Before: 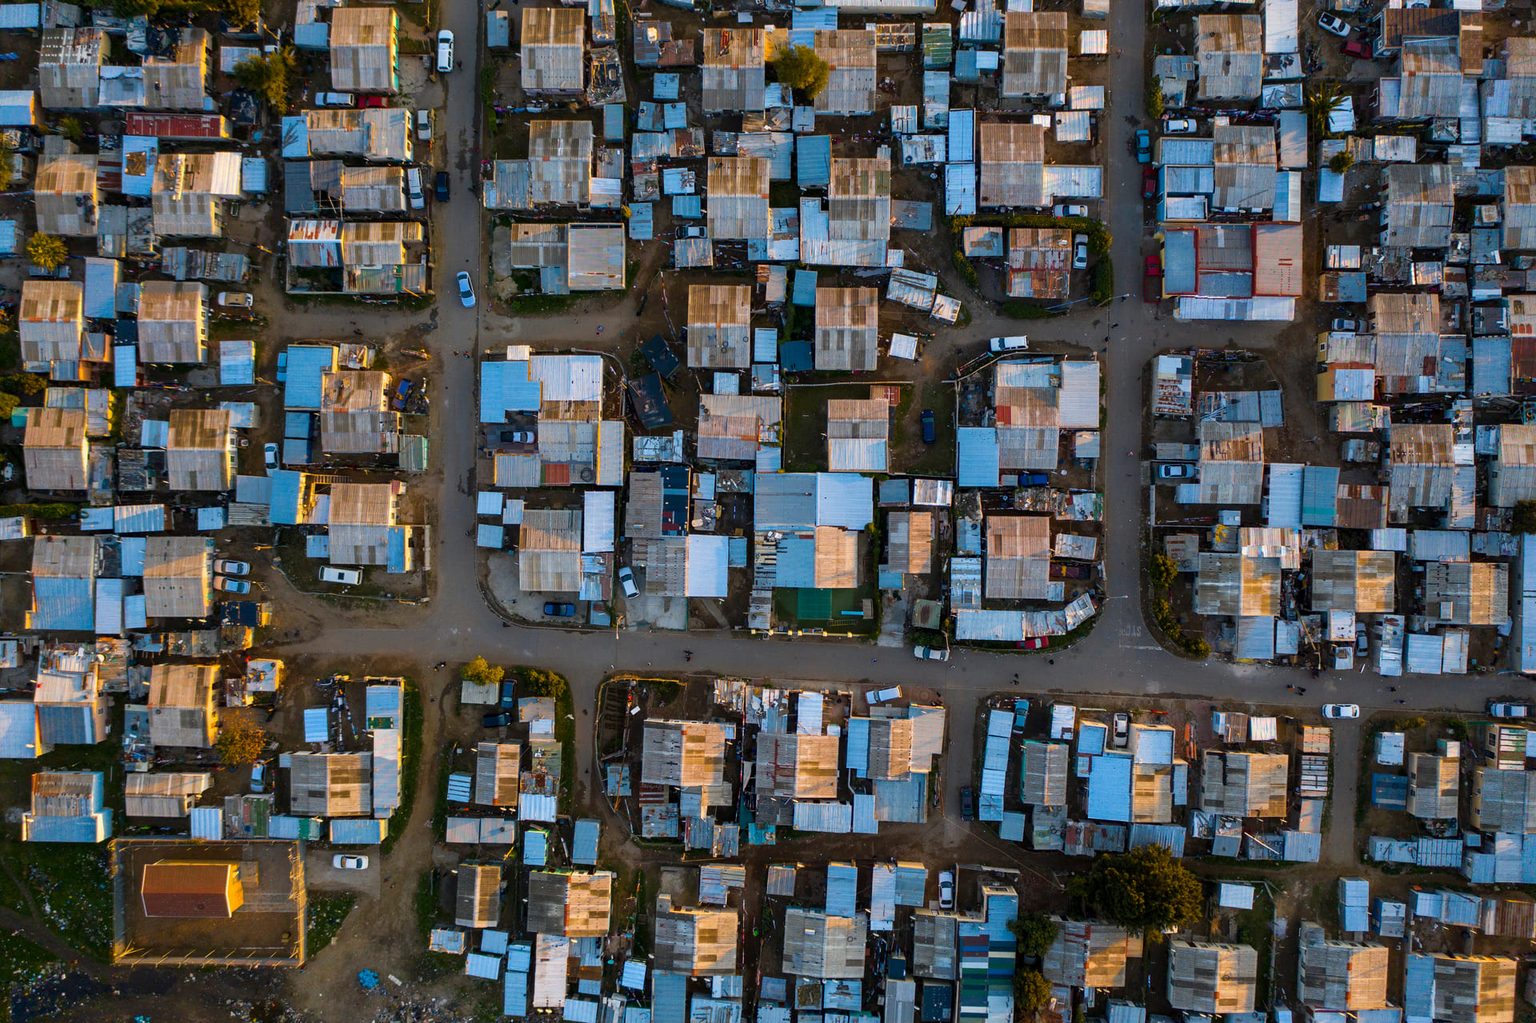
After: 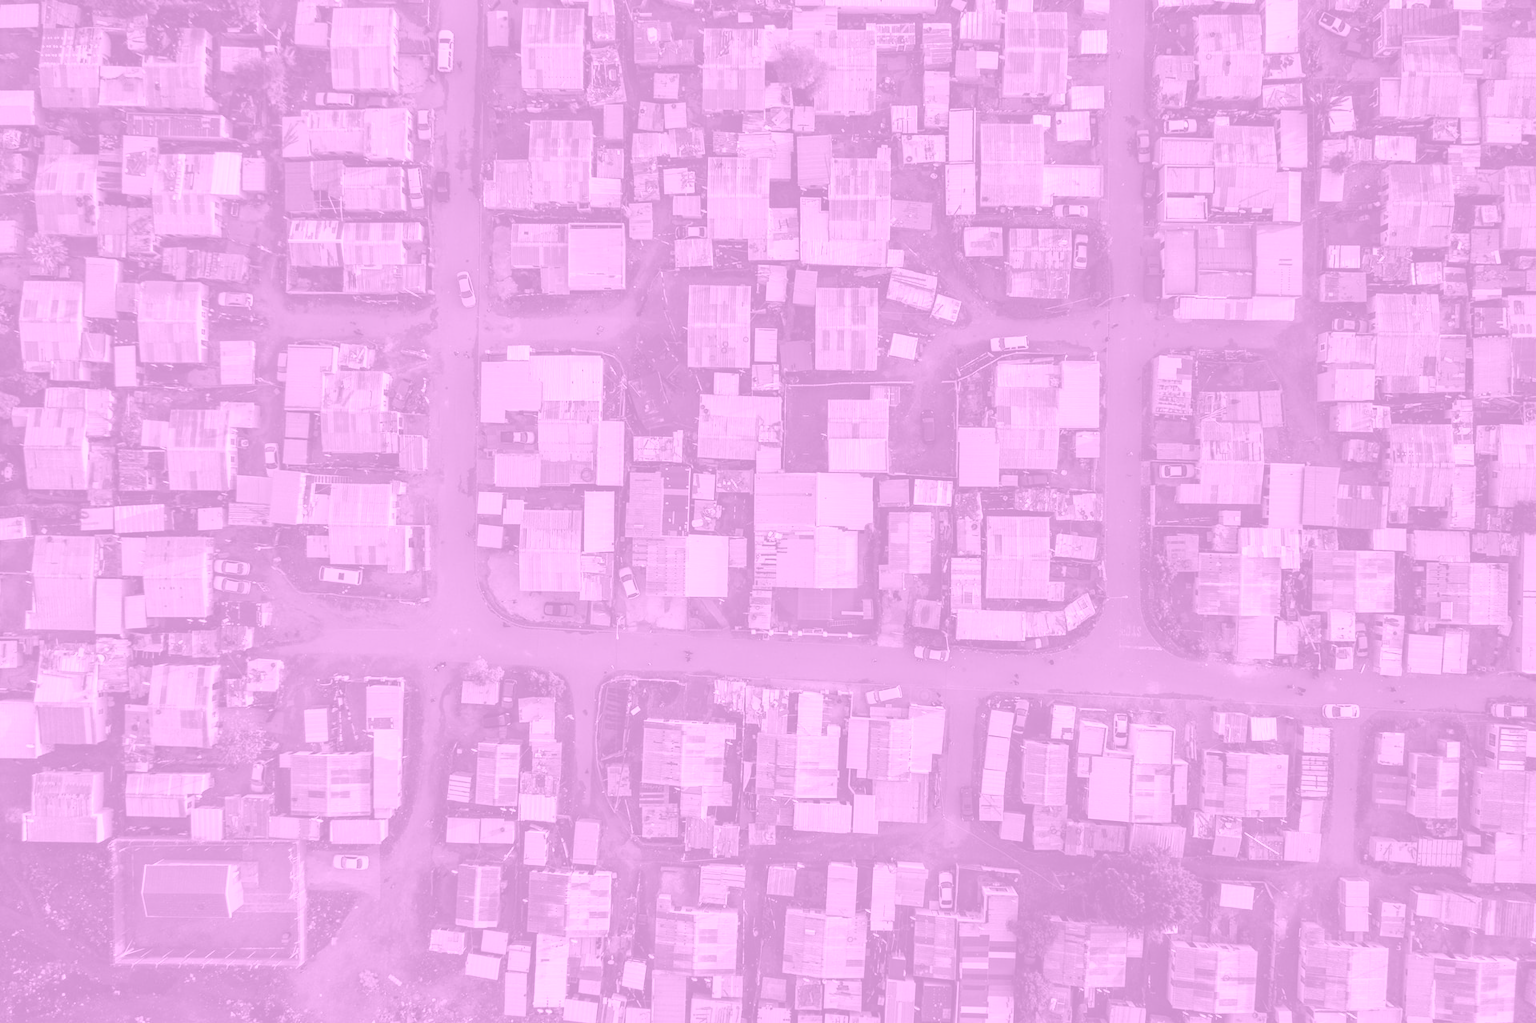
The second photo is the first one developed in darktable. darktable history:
colorize: hue 331.2°, saturation 75%, source mix 30.28%, lightness 70.52%, version 1
velvia: on, module defaults
